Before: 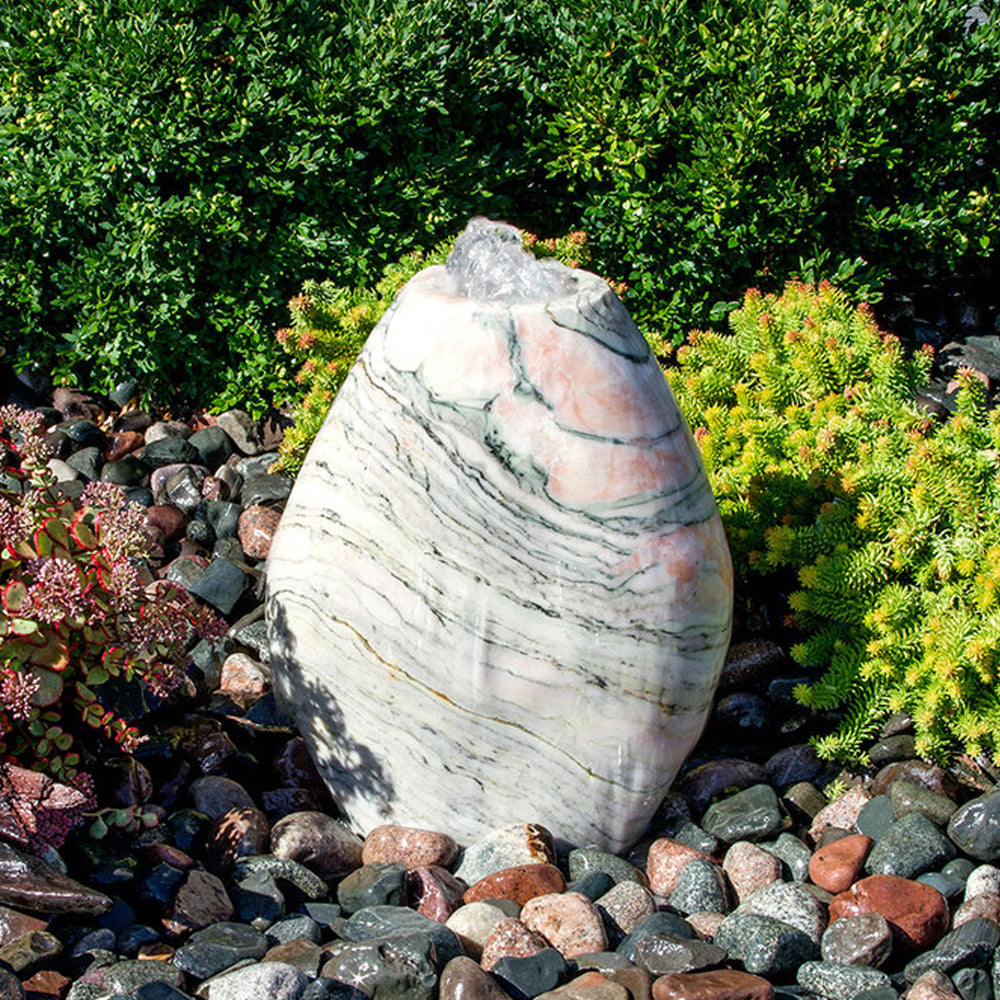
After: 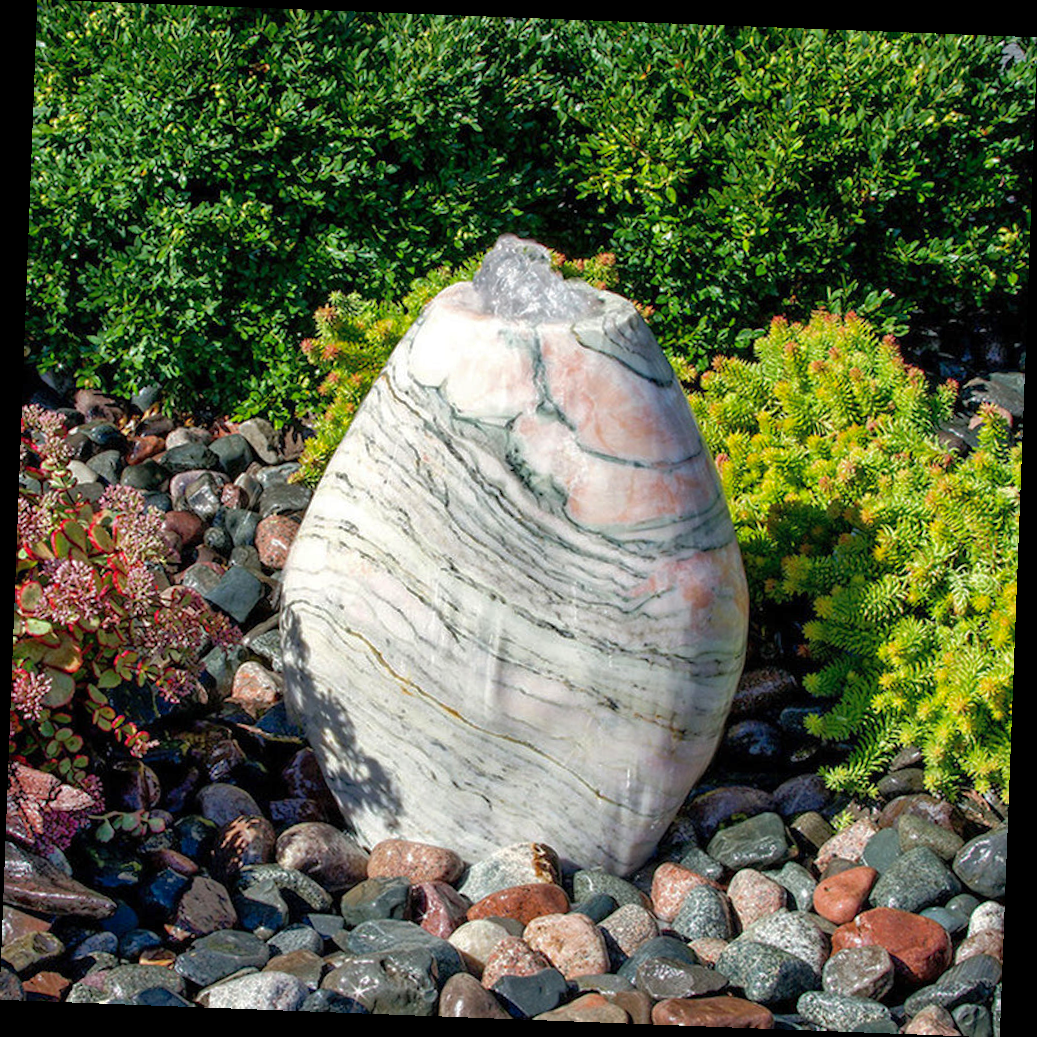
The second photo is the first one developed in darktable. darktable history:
shadows and highlights: on, module defaults
rotate and perspective: rotation 2.17°, automatic cropping off
